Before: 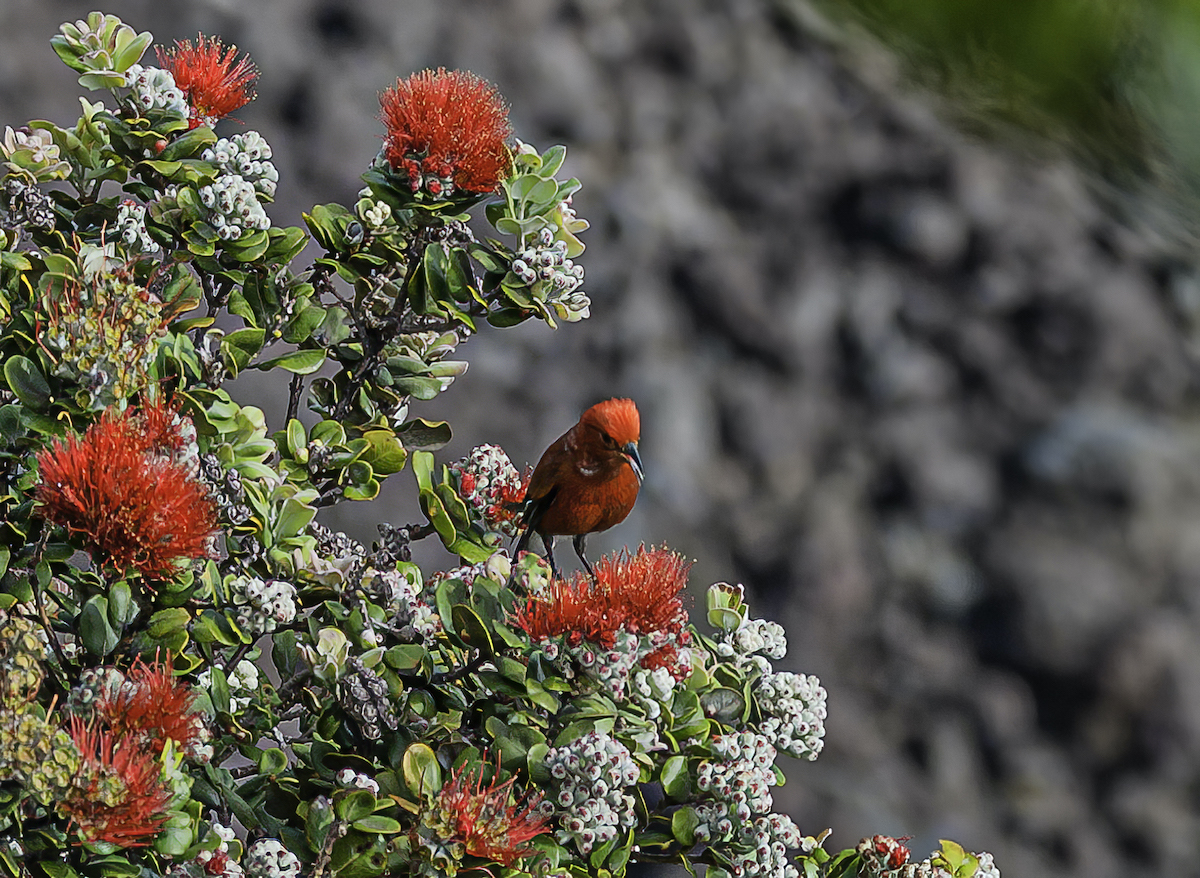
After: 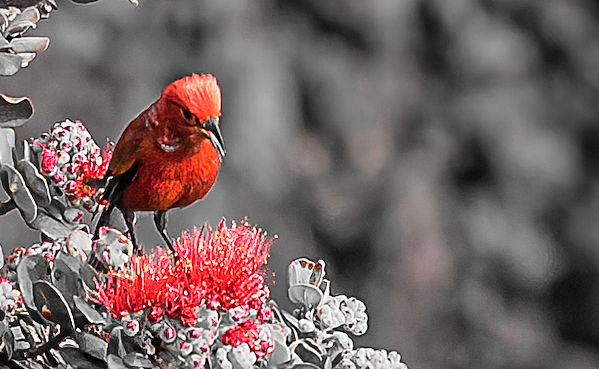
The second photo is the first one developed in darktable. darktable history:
sharpen: on, module defaults
crop: left 34.977%, top 36.918%, right 15.048%, bottom 20.077%
color zones: curves: ch0 [(0, 0.65) (0.096, 0.644) (0.221, 0.539) (0.429, 0.5) (0.571, 0.5) (0.714, 0.5) (0.857, 0.5) (1, 0.65)]; ch1 [(0, 0.5) (0.143, 0.5) (0.257, -0.002) (0.429, 0.04) (0.571, -0.001) (0.714, -0.015) (0.857, 0.024) (1, 0.5)]
